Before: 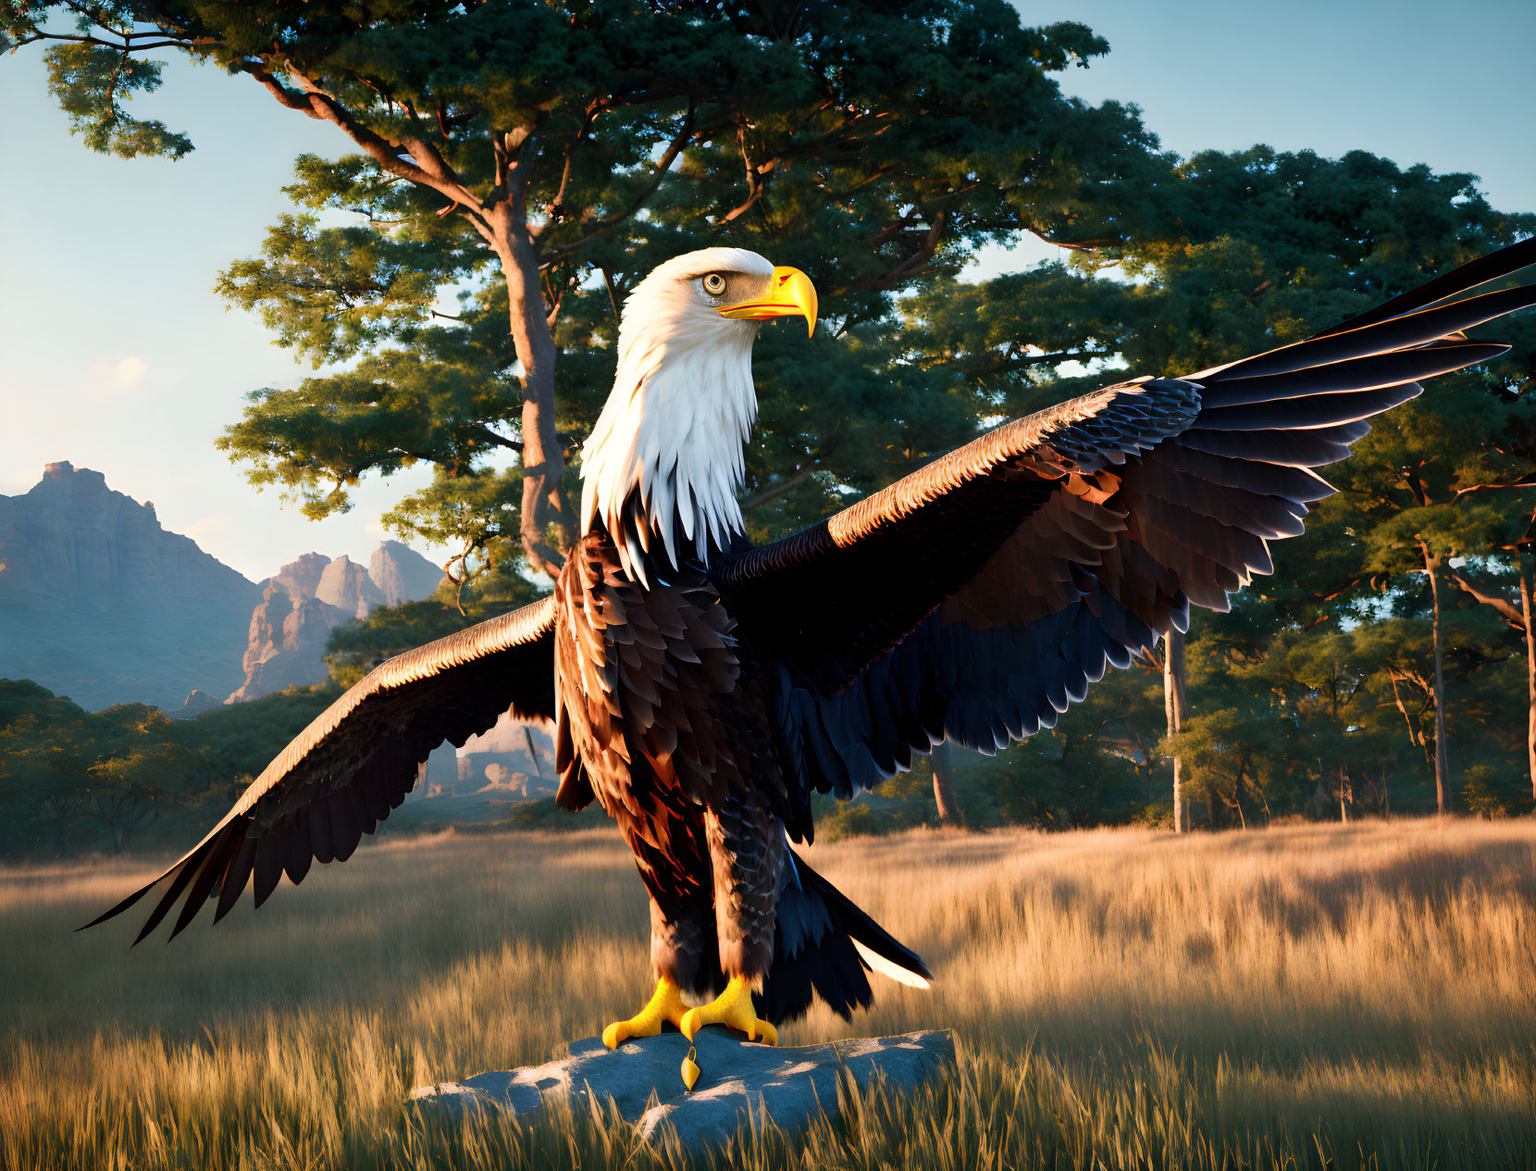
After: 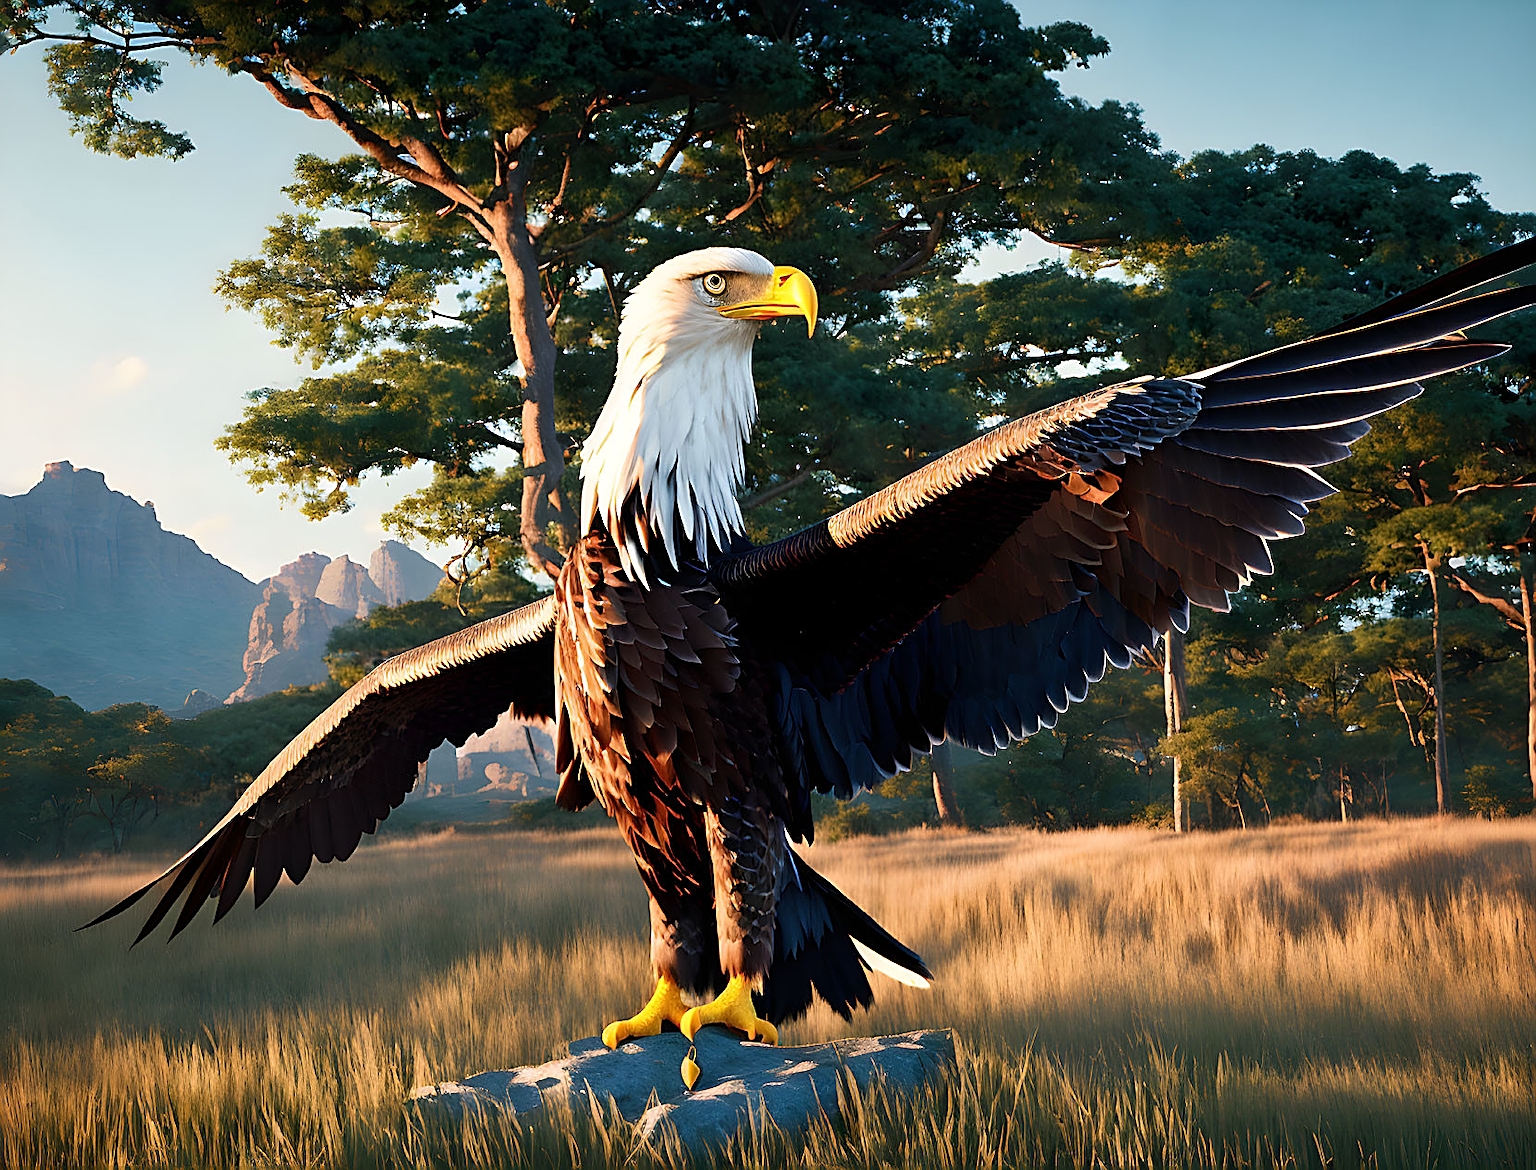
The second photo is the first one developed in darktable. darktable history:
sharpen: radius 1.737, amount 1.287
